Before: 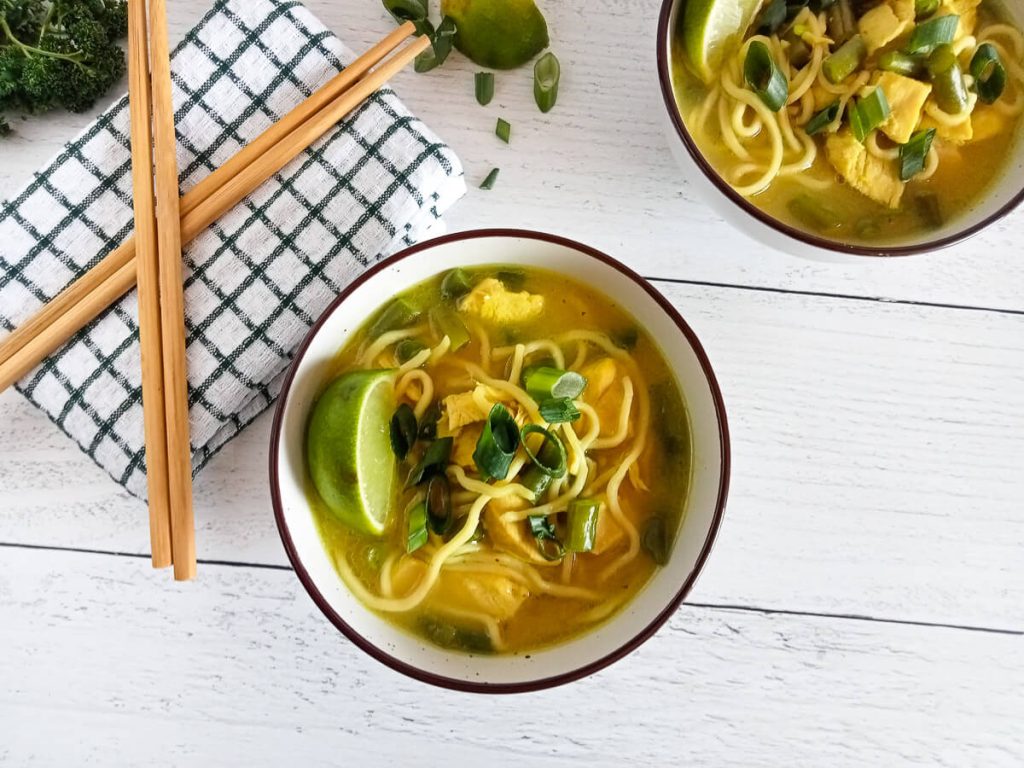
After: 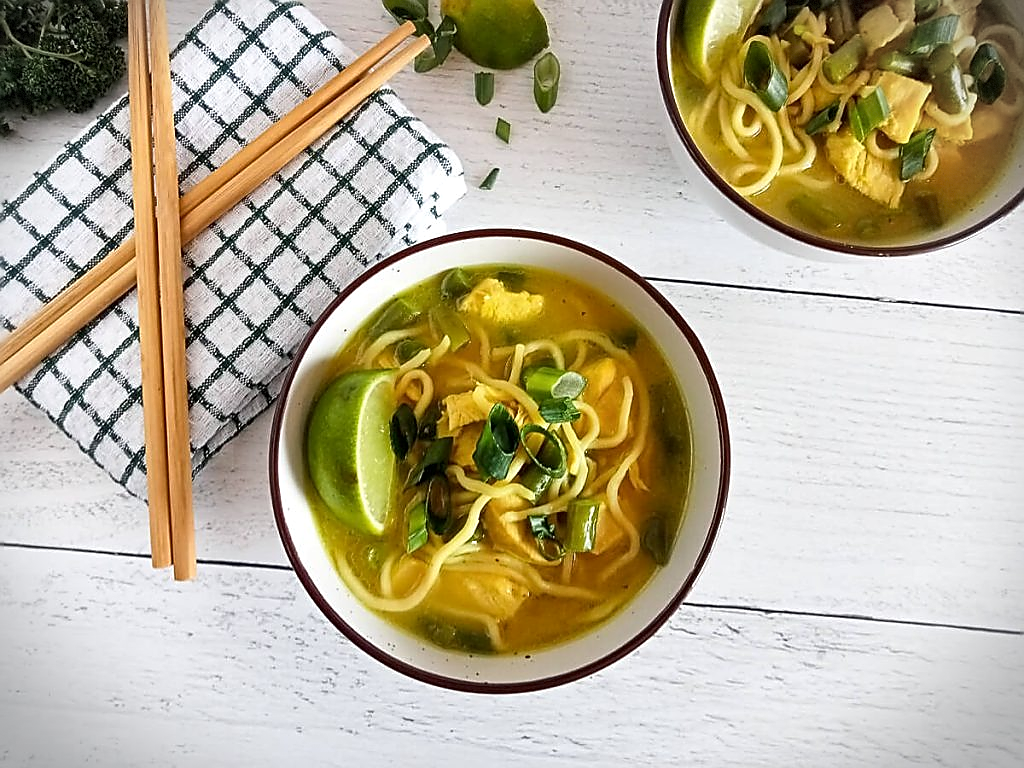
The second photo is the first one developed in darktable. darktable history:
vignetting: fall-off start 89.04%, fall-off radius 43.67%, width/height ratio 1.159, dithering 8-bit output
sharpen: radius 1.358, amount 1.233, threshold 0.715
local contrast: mode bilateral grid, contrast 19, coarseness 50, detail 119%, midtone range 0.2
